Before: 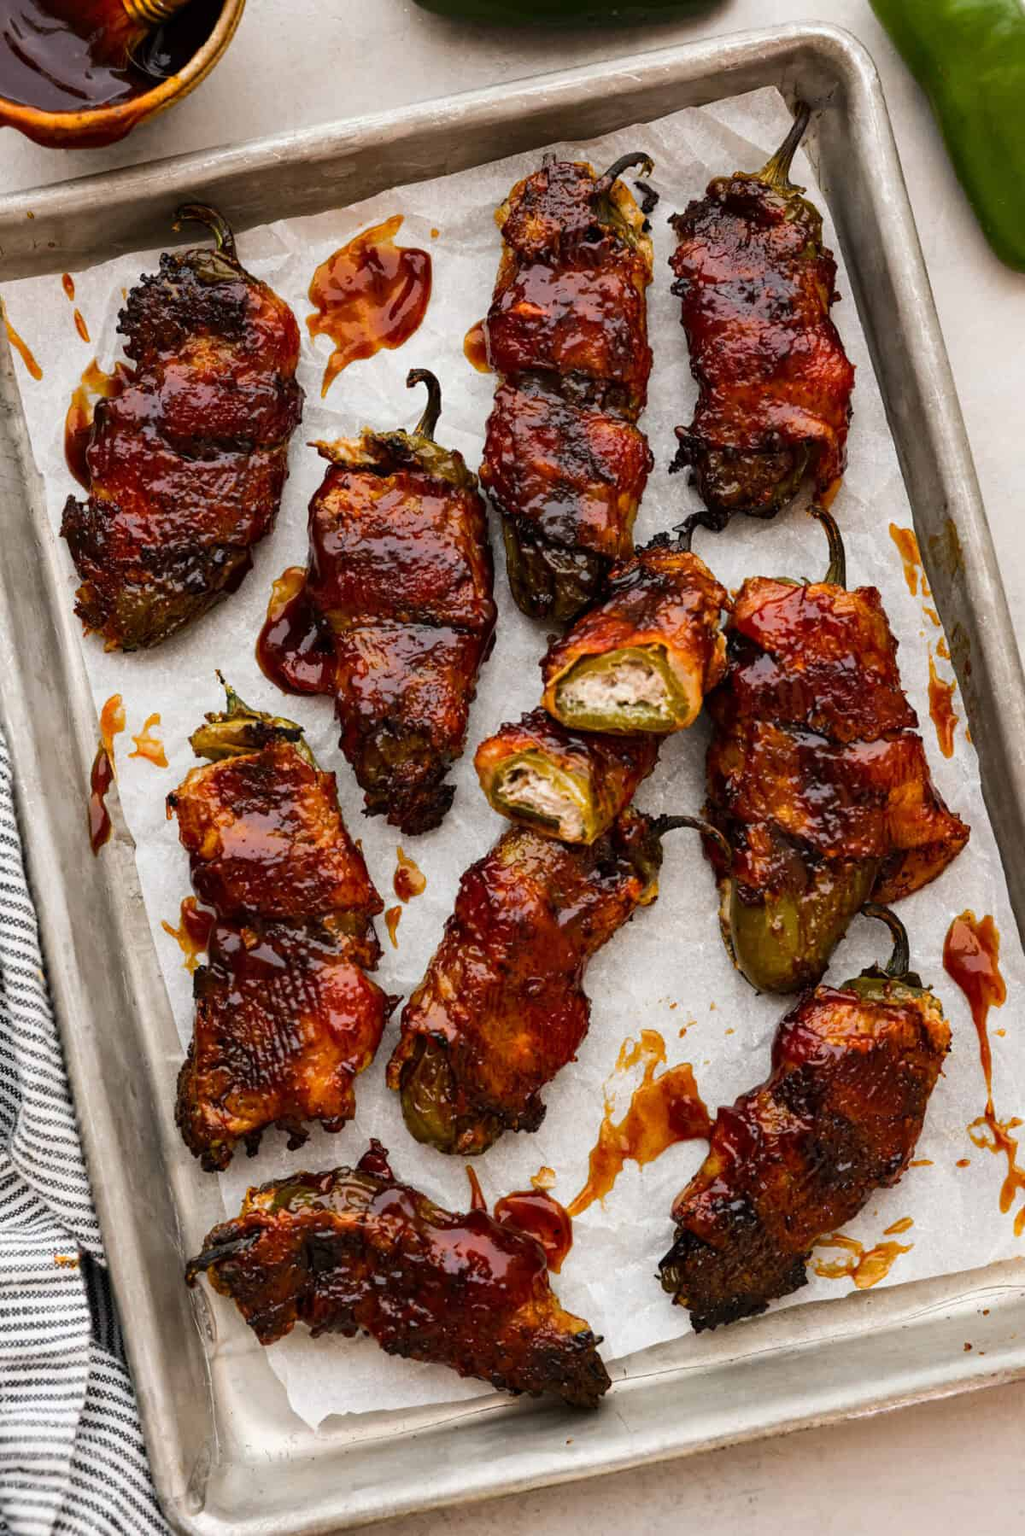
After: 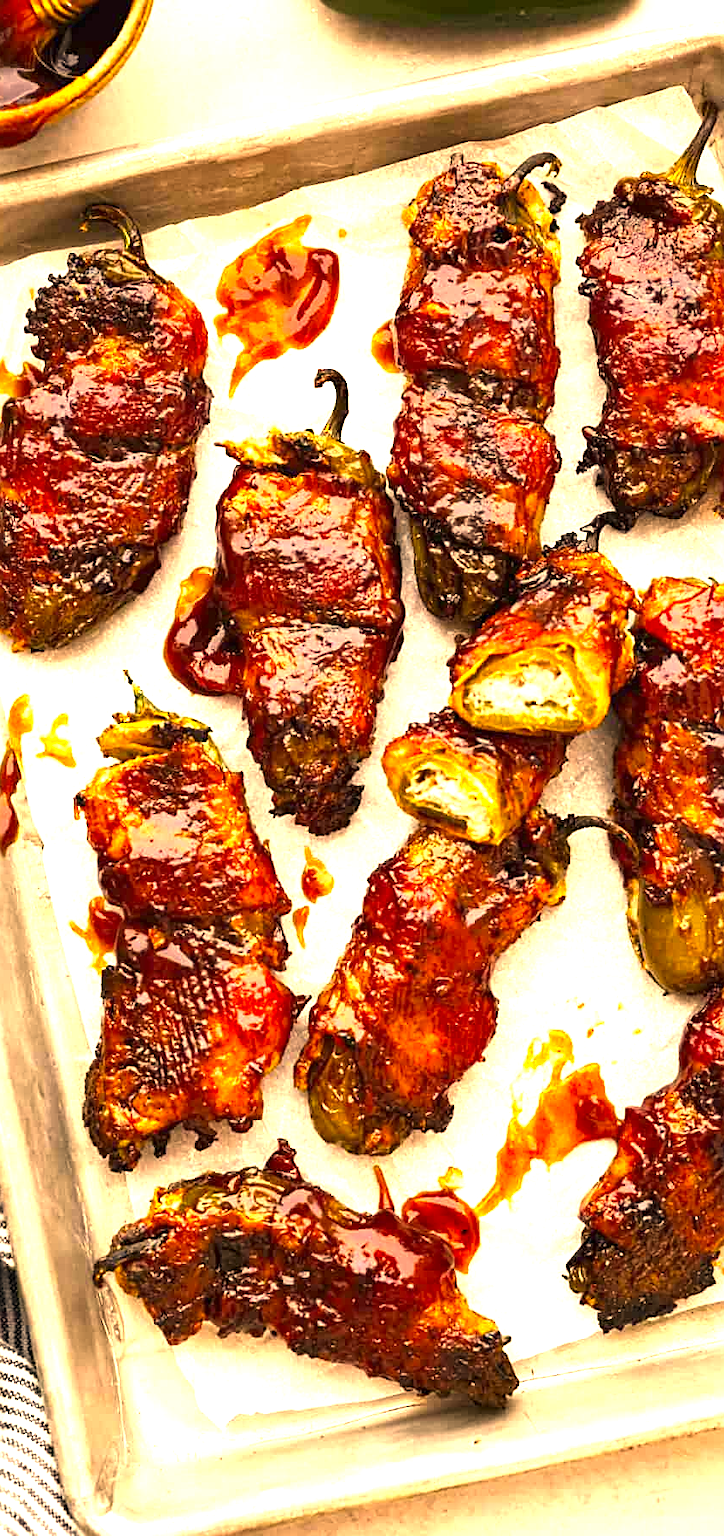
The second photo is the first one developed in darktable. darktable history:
color correction: highlights a* 15, highlights b* 31.55
crop and rotate: left 9.061%, right 20.142%
exposure: black level correction 0, exposure 1.741 EV, compensate exposure bias true, compensate highlight preservation false
sharpen: on, module defaults
